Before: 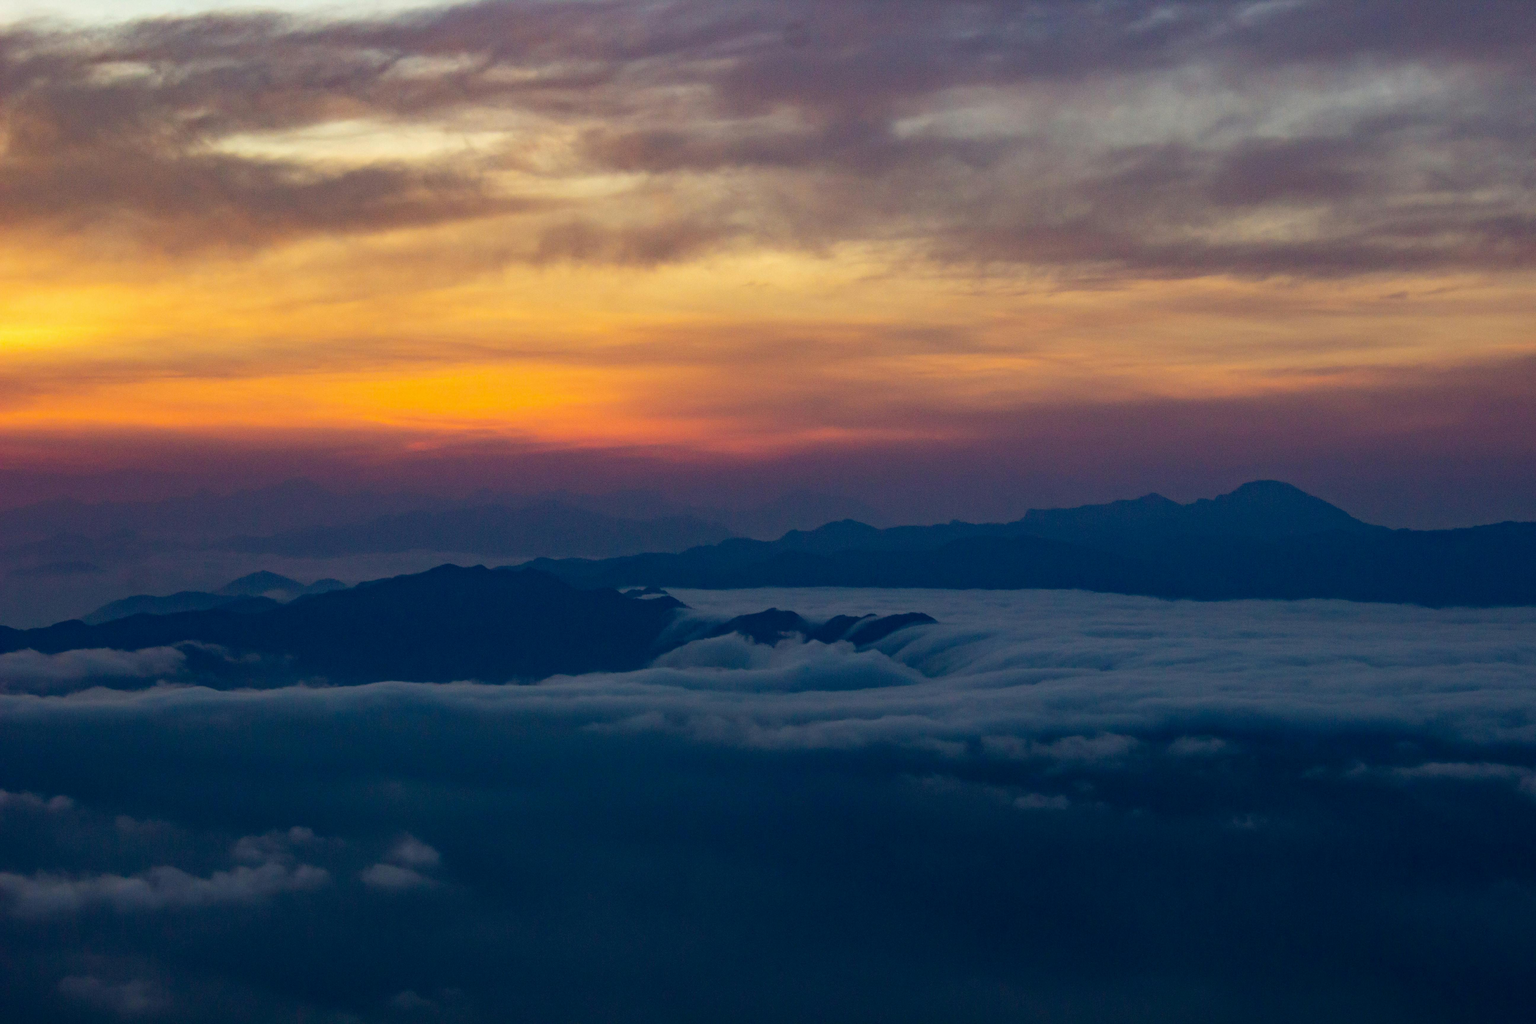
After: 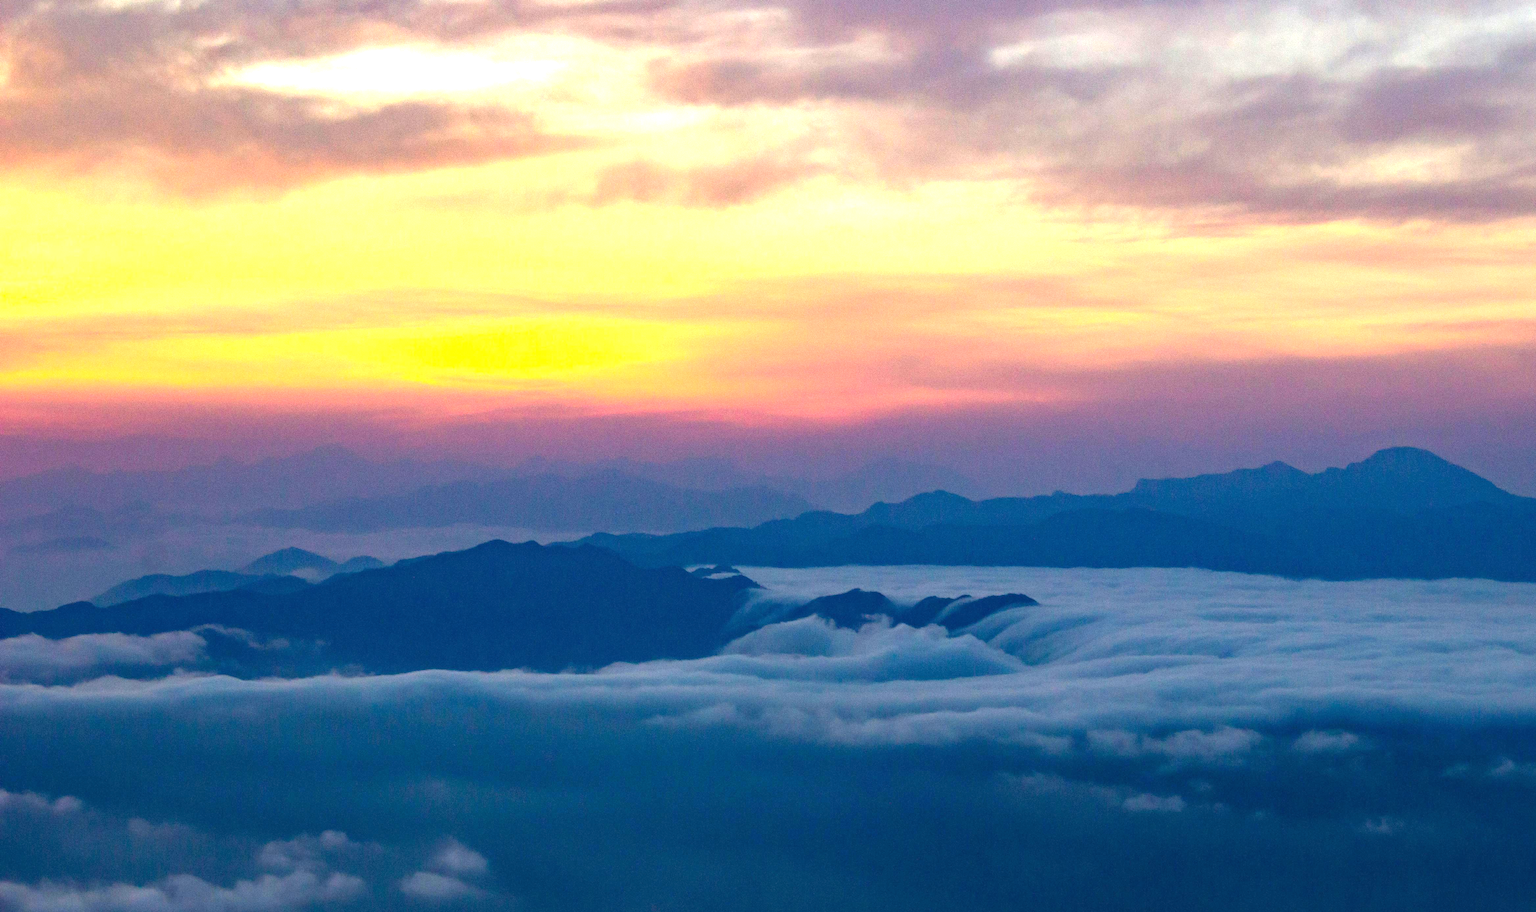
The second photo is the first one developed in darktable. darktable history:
exposure: black level correction 0, exposure 1.667 EV, compensate highlight preservation false
crop: top 7.542%, right 9.711%, bottom 11.972%
